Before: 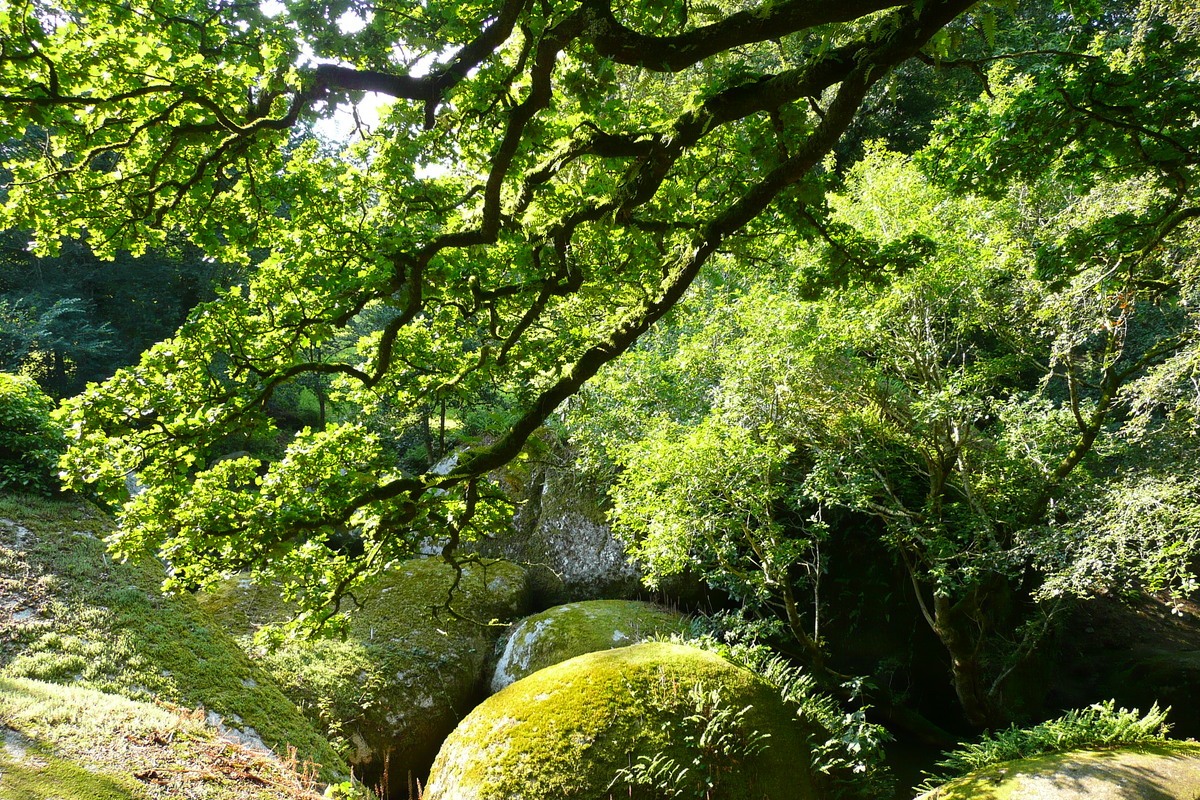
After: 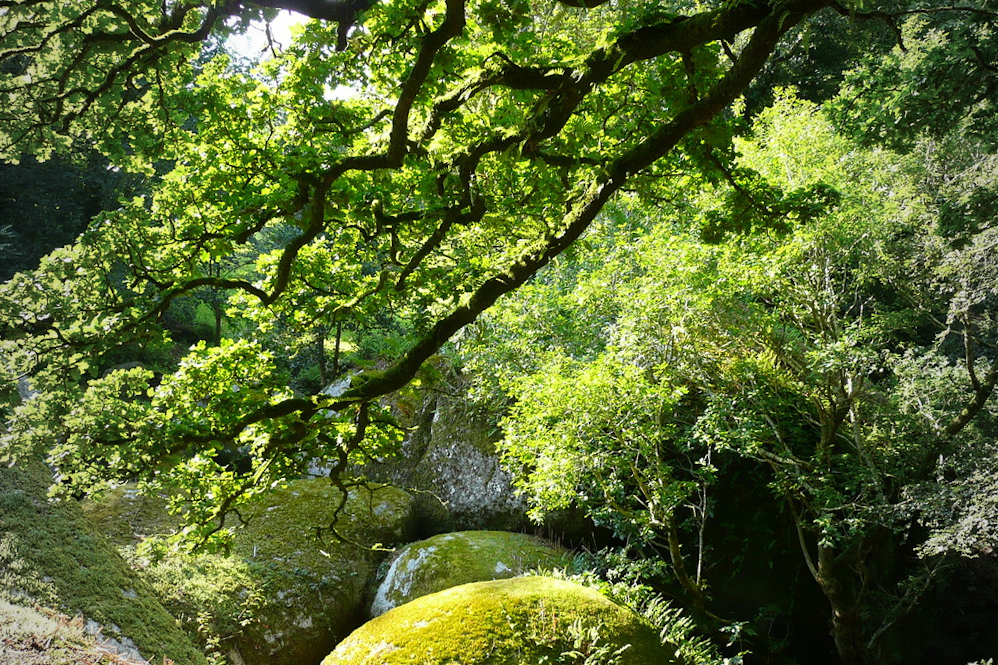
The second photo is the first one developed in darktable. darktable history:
vignetting: fall-off start 97%, fall-off radius 100%, width/height ratio 0.609, unbound false
crop and rotate: angle -3.27°, left 5.211%, top 5.211%, right 4.607%, bottom 4.607%
